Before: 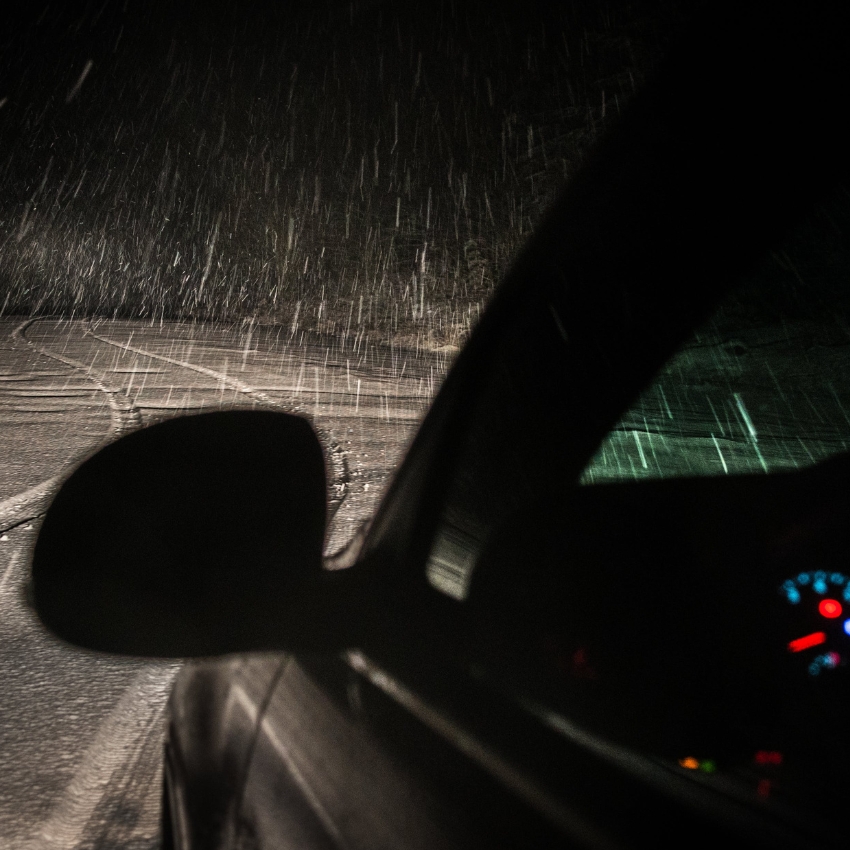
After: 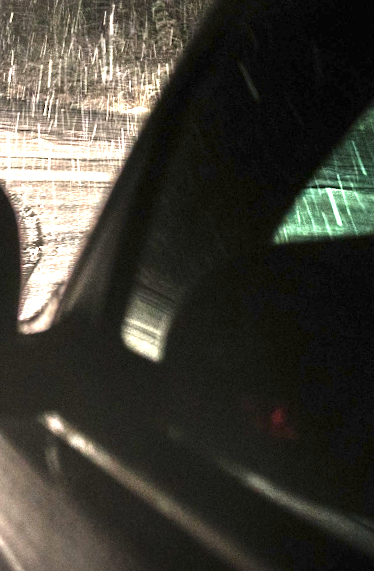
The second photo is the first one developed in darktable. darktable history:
exposure: exposure 2.25 EV, compensate highlight preservation false
rotate and perspective: rotation -1.32°, lens shift (horizontal) -0.031, crop left 0.015, crop right 0.985, crop top 0.047, crop bottom 0.982
crop: left 35.432%, top 26.233%, right 20.145%, bottom 3.432%
